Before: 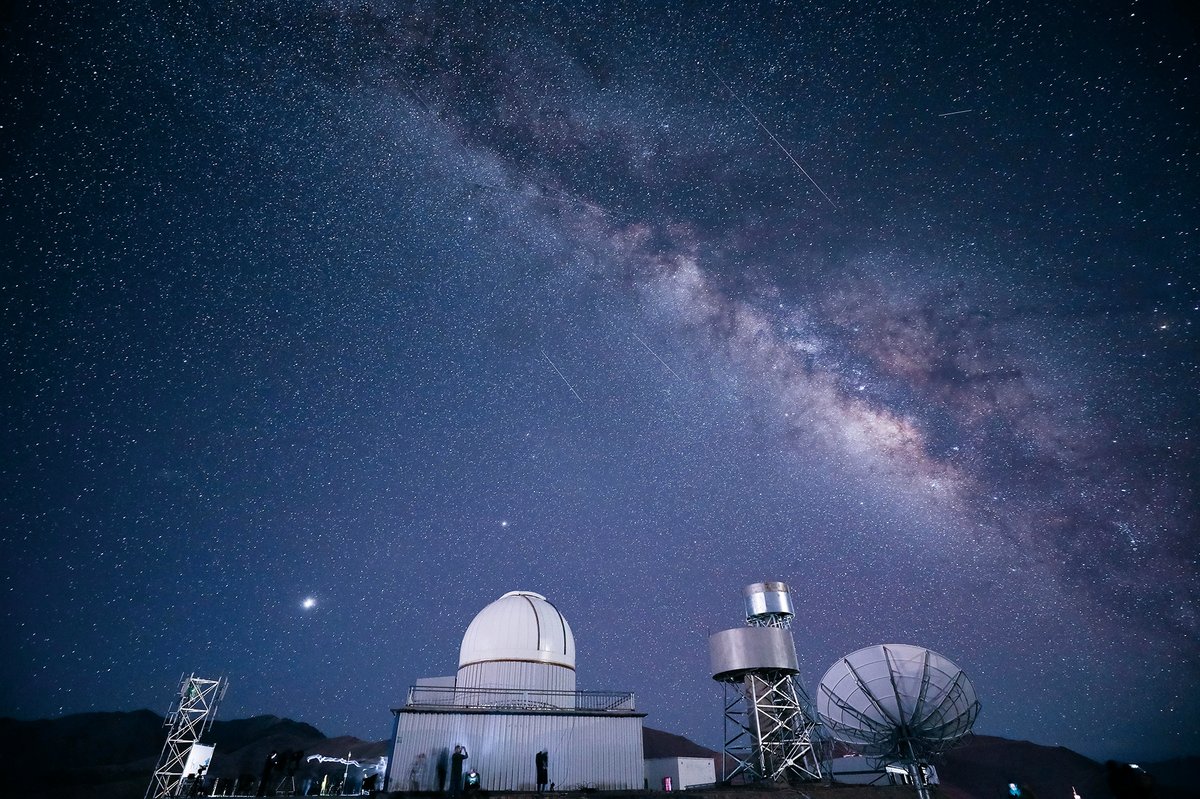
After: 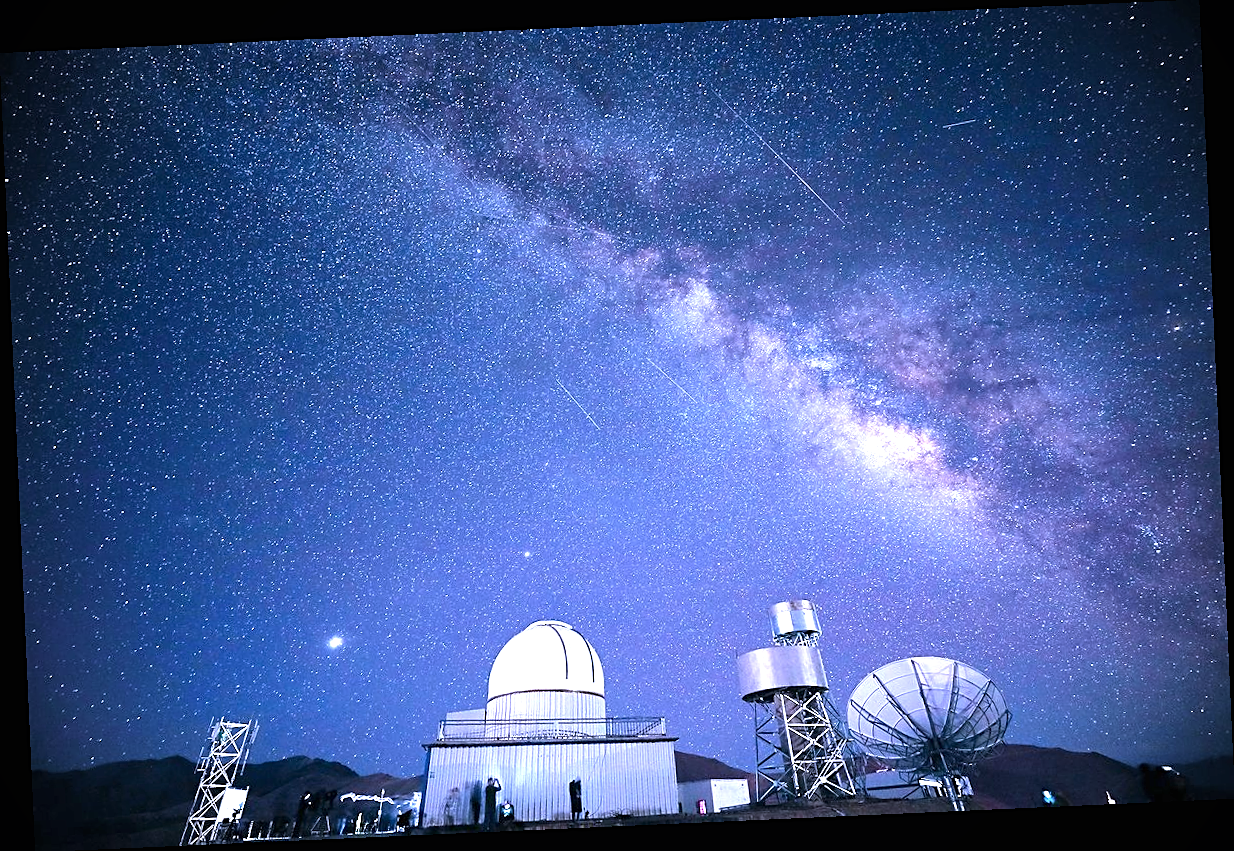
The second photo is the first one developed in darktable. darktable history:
rotate and perspective: rotation -2.56°, automatic cropping off
white balance: red 0.967, blue 1.049
exposure: black level correction 0, exposure 1.35 EV, compensate exposure bias true, compensate highlight preservation false
color calibration: illuminant custom, x 0.363, y 0.385, temperature 4528.03 K
sharpen: on, module defaults
vignetting: fall-off radius 63.6%
